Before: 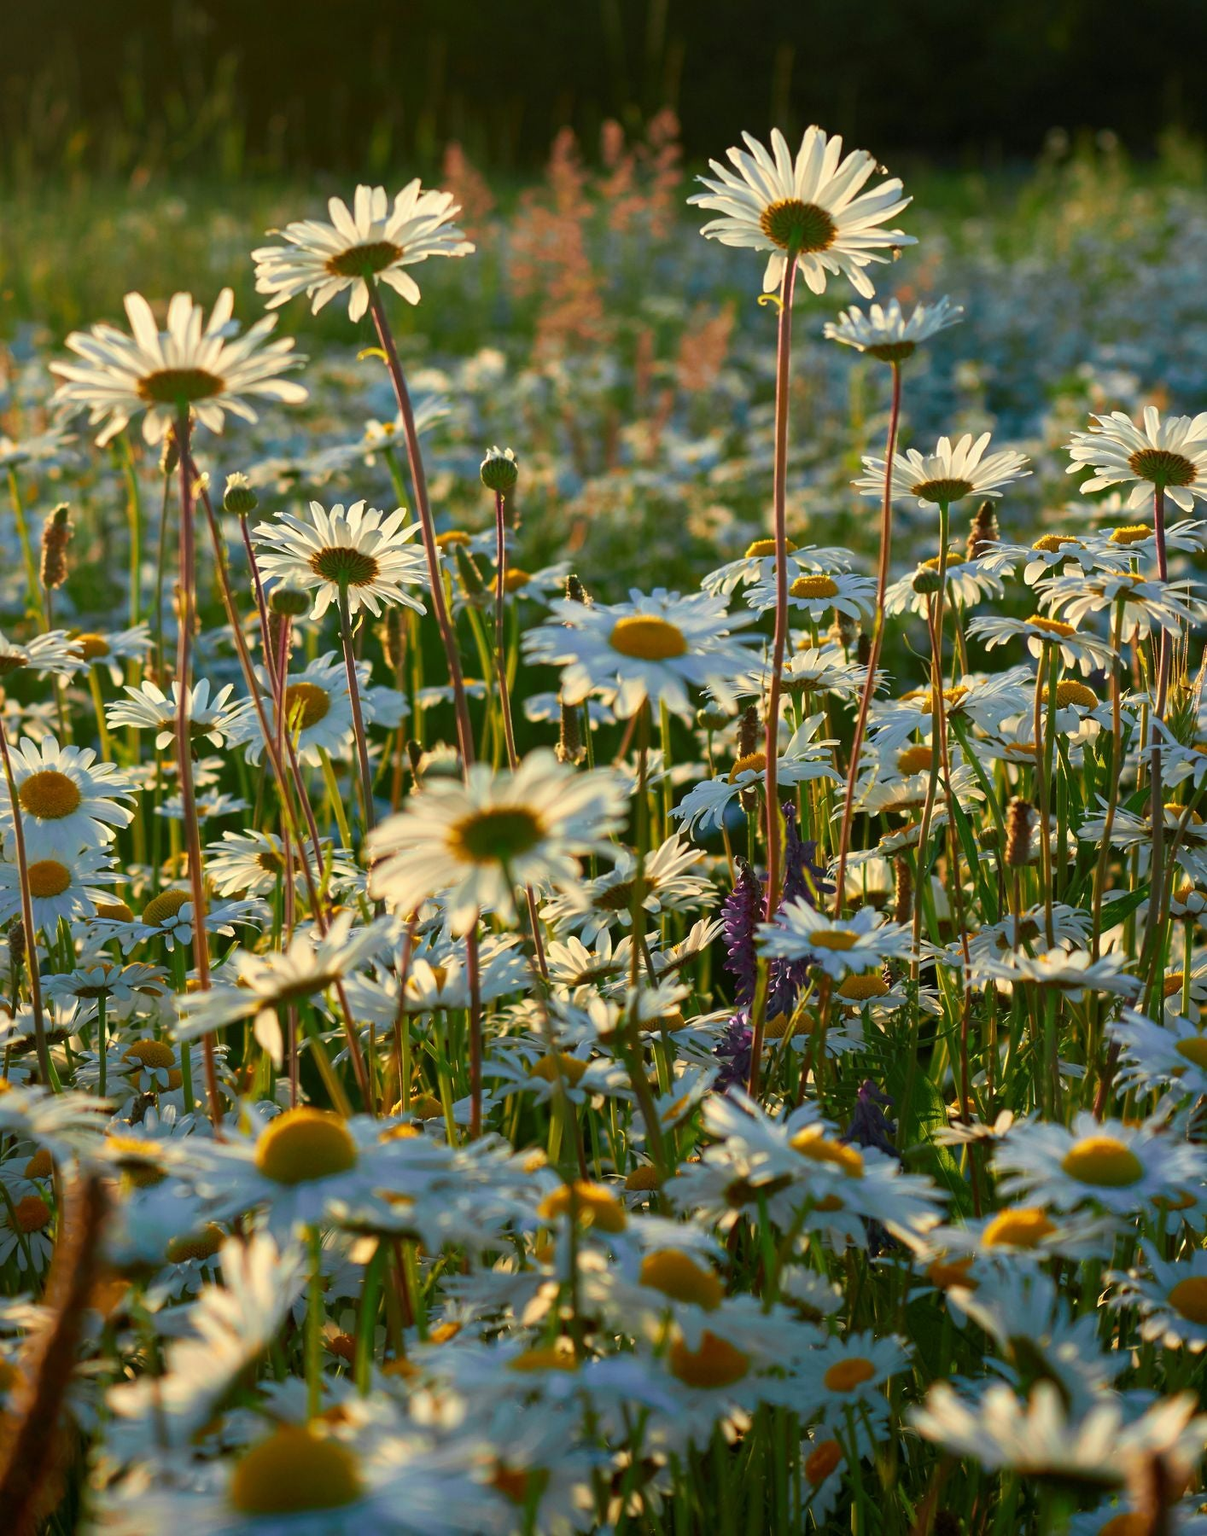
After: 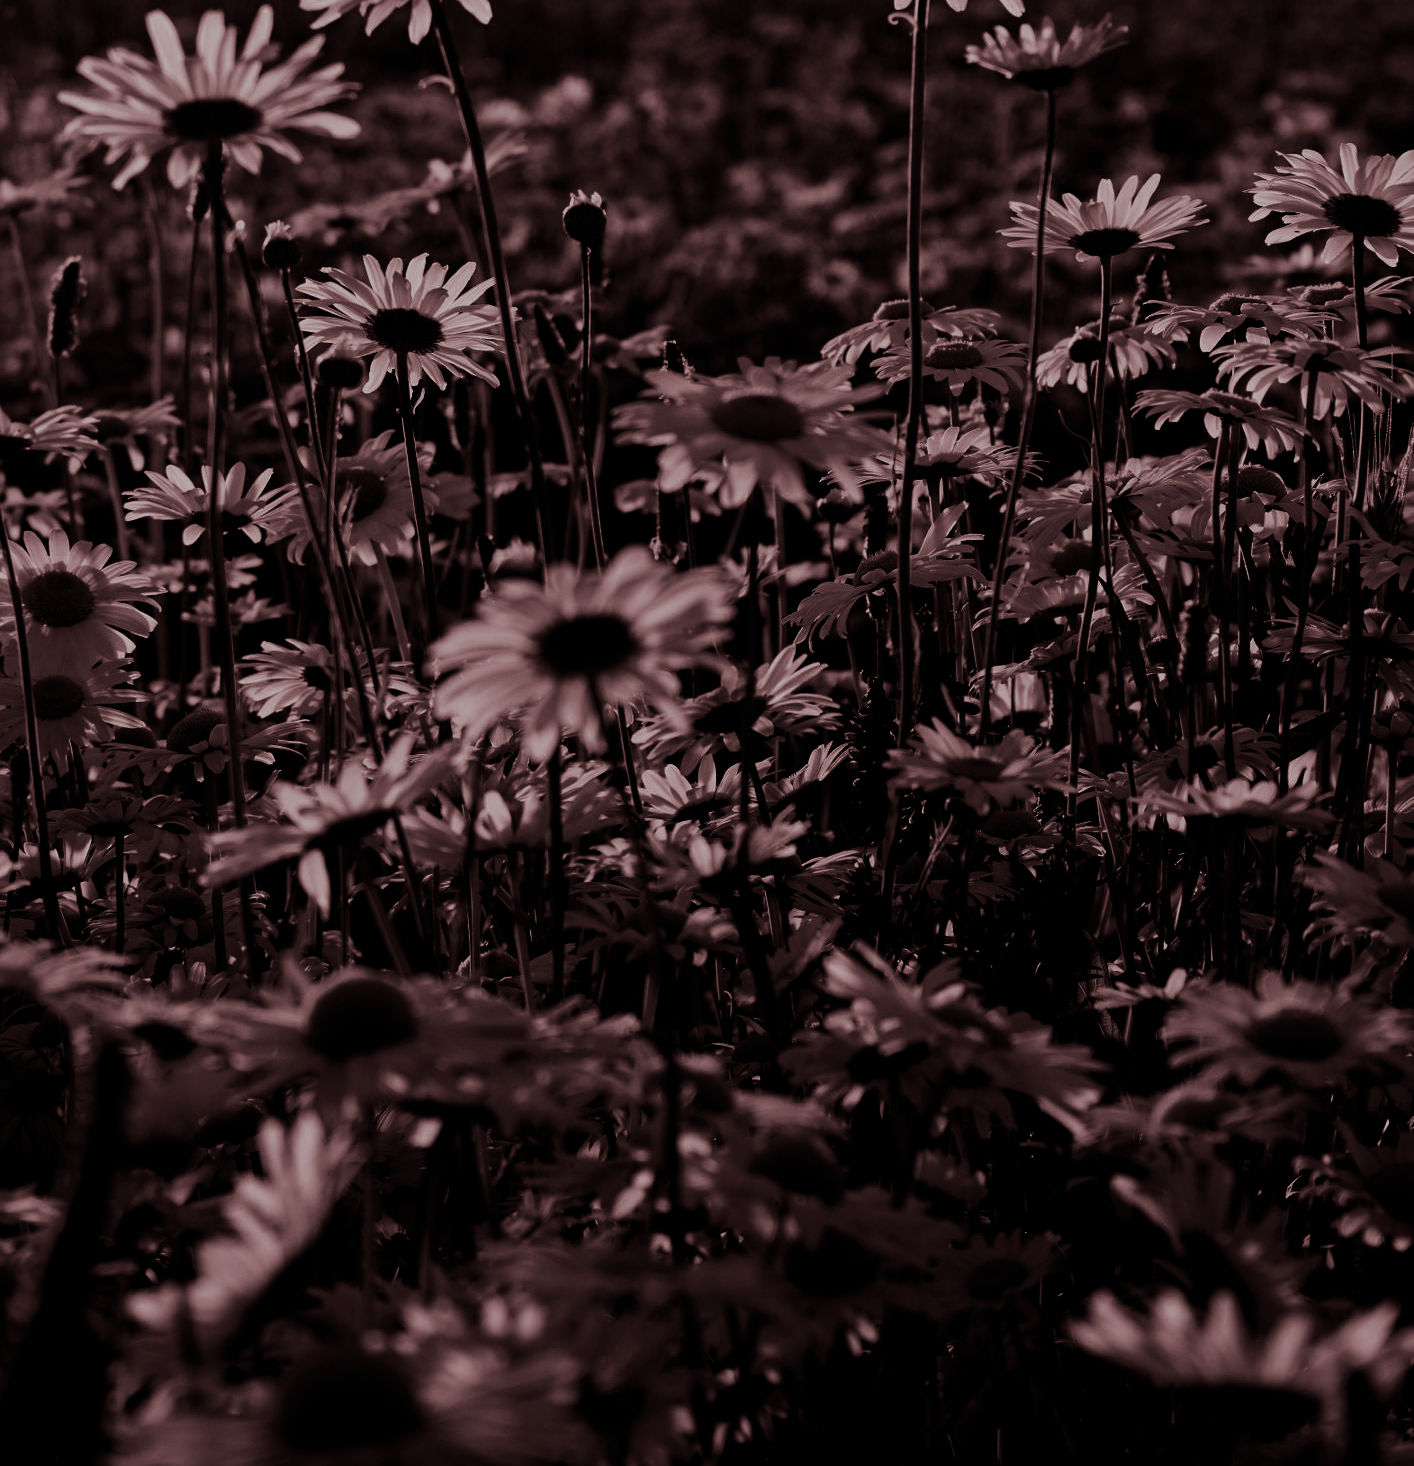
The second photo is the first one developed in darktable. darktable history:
crop and rotate: top 18.507%
filmic rgb: black relative exposure -5 EV, hardness 2.88, contrast 1.3, highlights saturation mix -30%
split-toning: shadows › saturation 0.3, highlights › hue 180°, highlights › saturation 0.3, compress 0%
contrast brightness saturation: contrast 0.02, brightness -1, saturation -1
